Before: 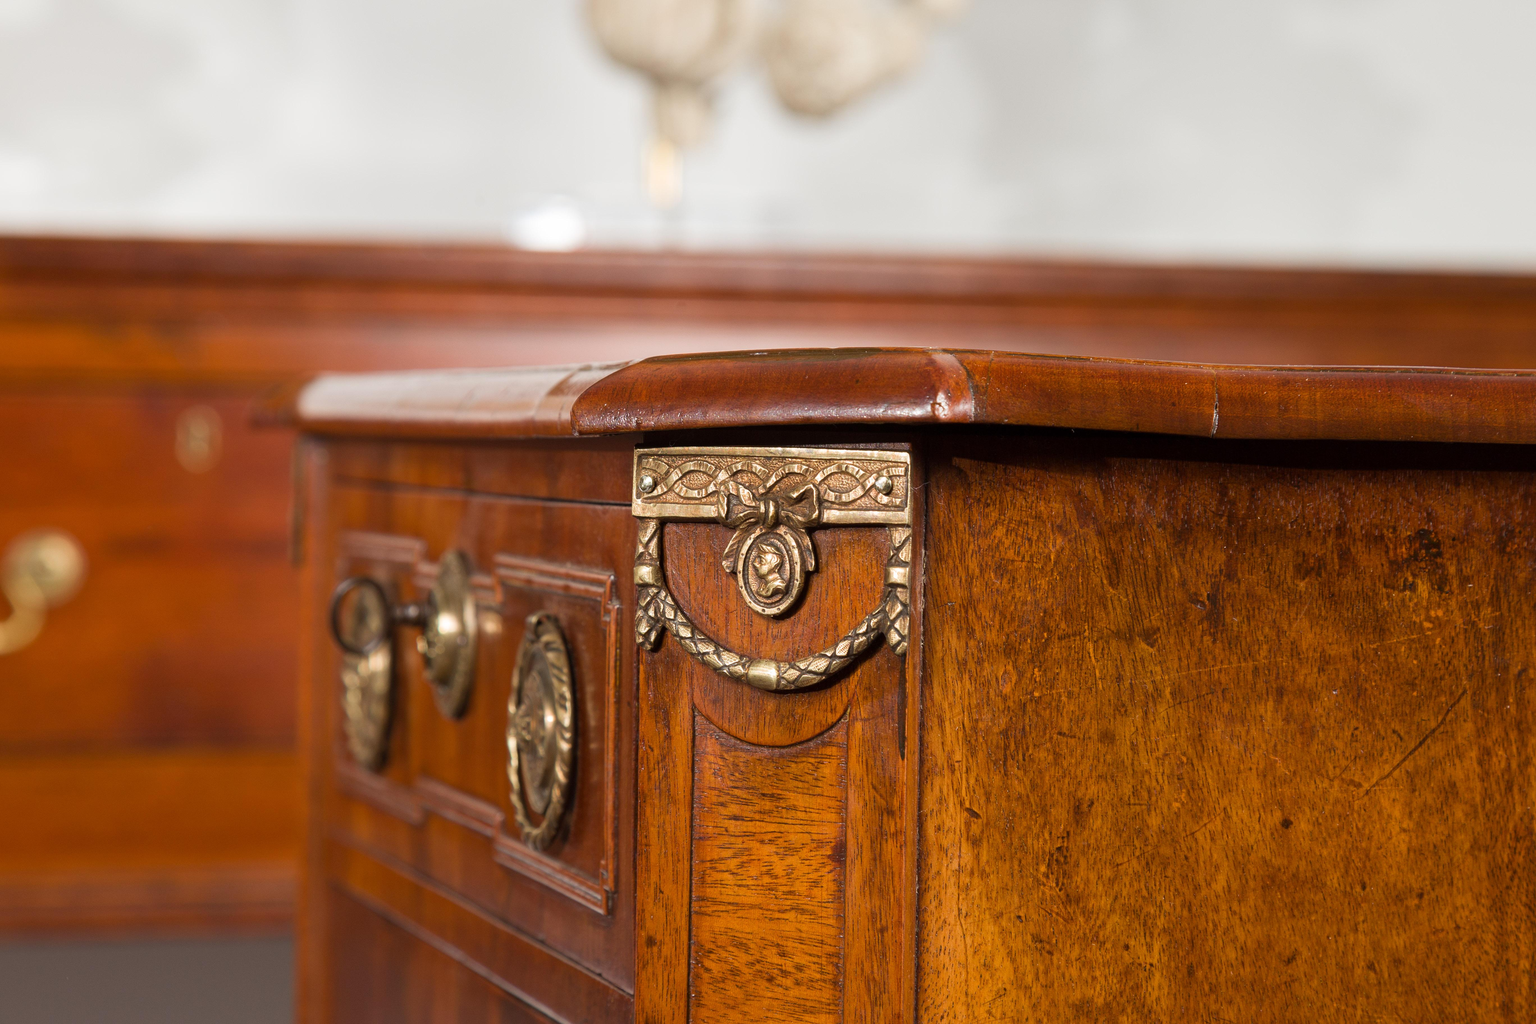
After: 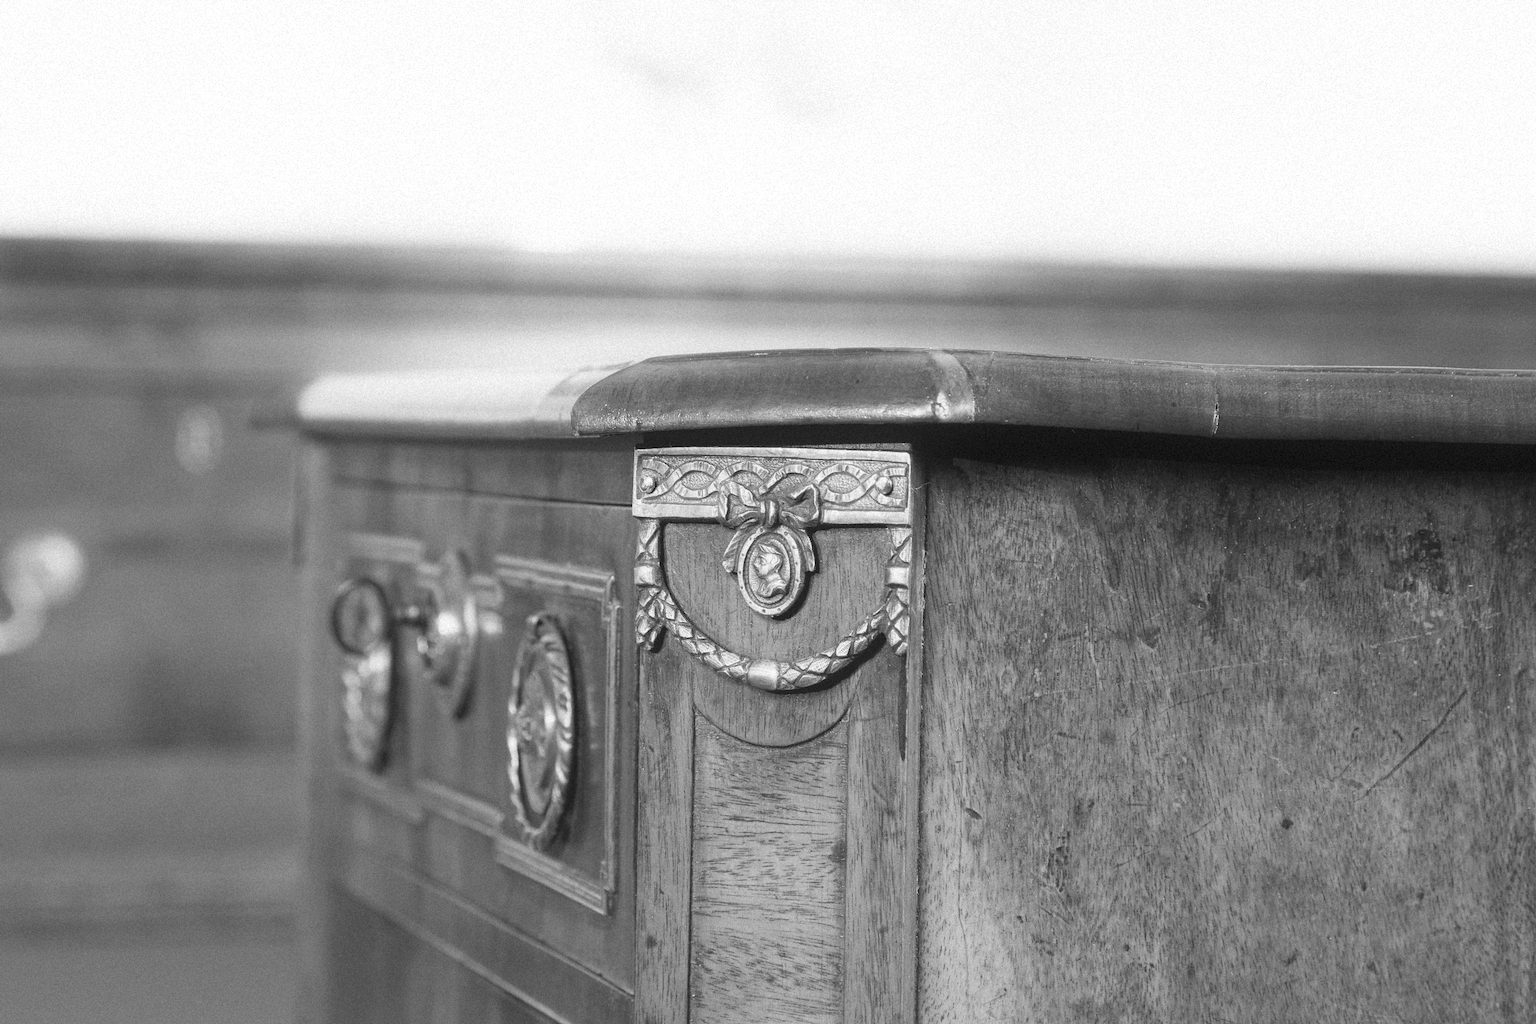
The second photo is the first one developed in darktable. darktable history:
contrast brightness saturation: contrast -0.28
exposure: compensate highlight preservation false
tone curve: curves: ch0 [(0, 0) (0.004, 0.001) (0.133, 0.132) (0.325, 0.395) (0.455, 0.565) (0.832, 0.925) (1, 1)], color space Lab, linked channels, preserve colors none
monochrome: on, module defaults
shadows and highlights: shadows -90, highlights 90, soften with gaussian
grain: mid-tones bias 0%
contrast equalizer: y [[0.526, 0.53, 0.532, 0.532, 0.53, 0.525], [0.5 ×6], [0.5 ×6], [0 ×6], [0 ×6]]
color correction: highlights a* -14.62, highlights b* -16.22, shadows a* 10.12, shadows b* 29.4
